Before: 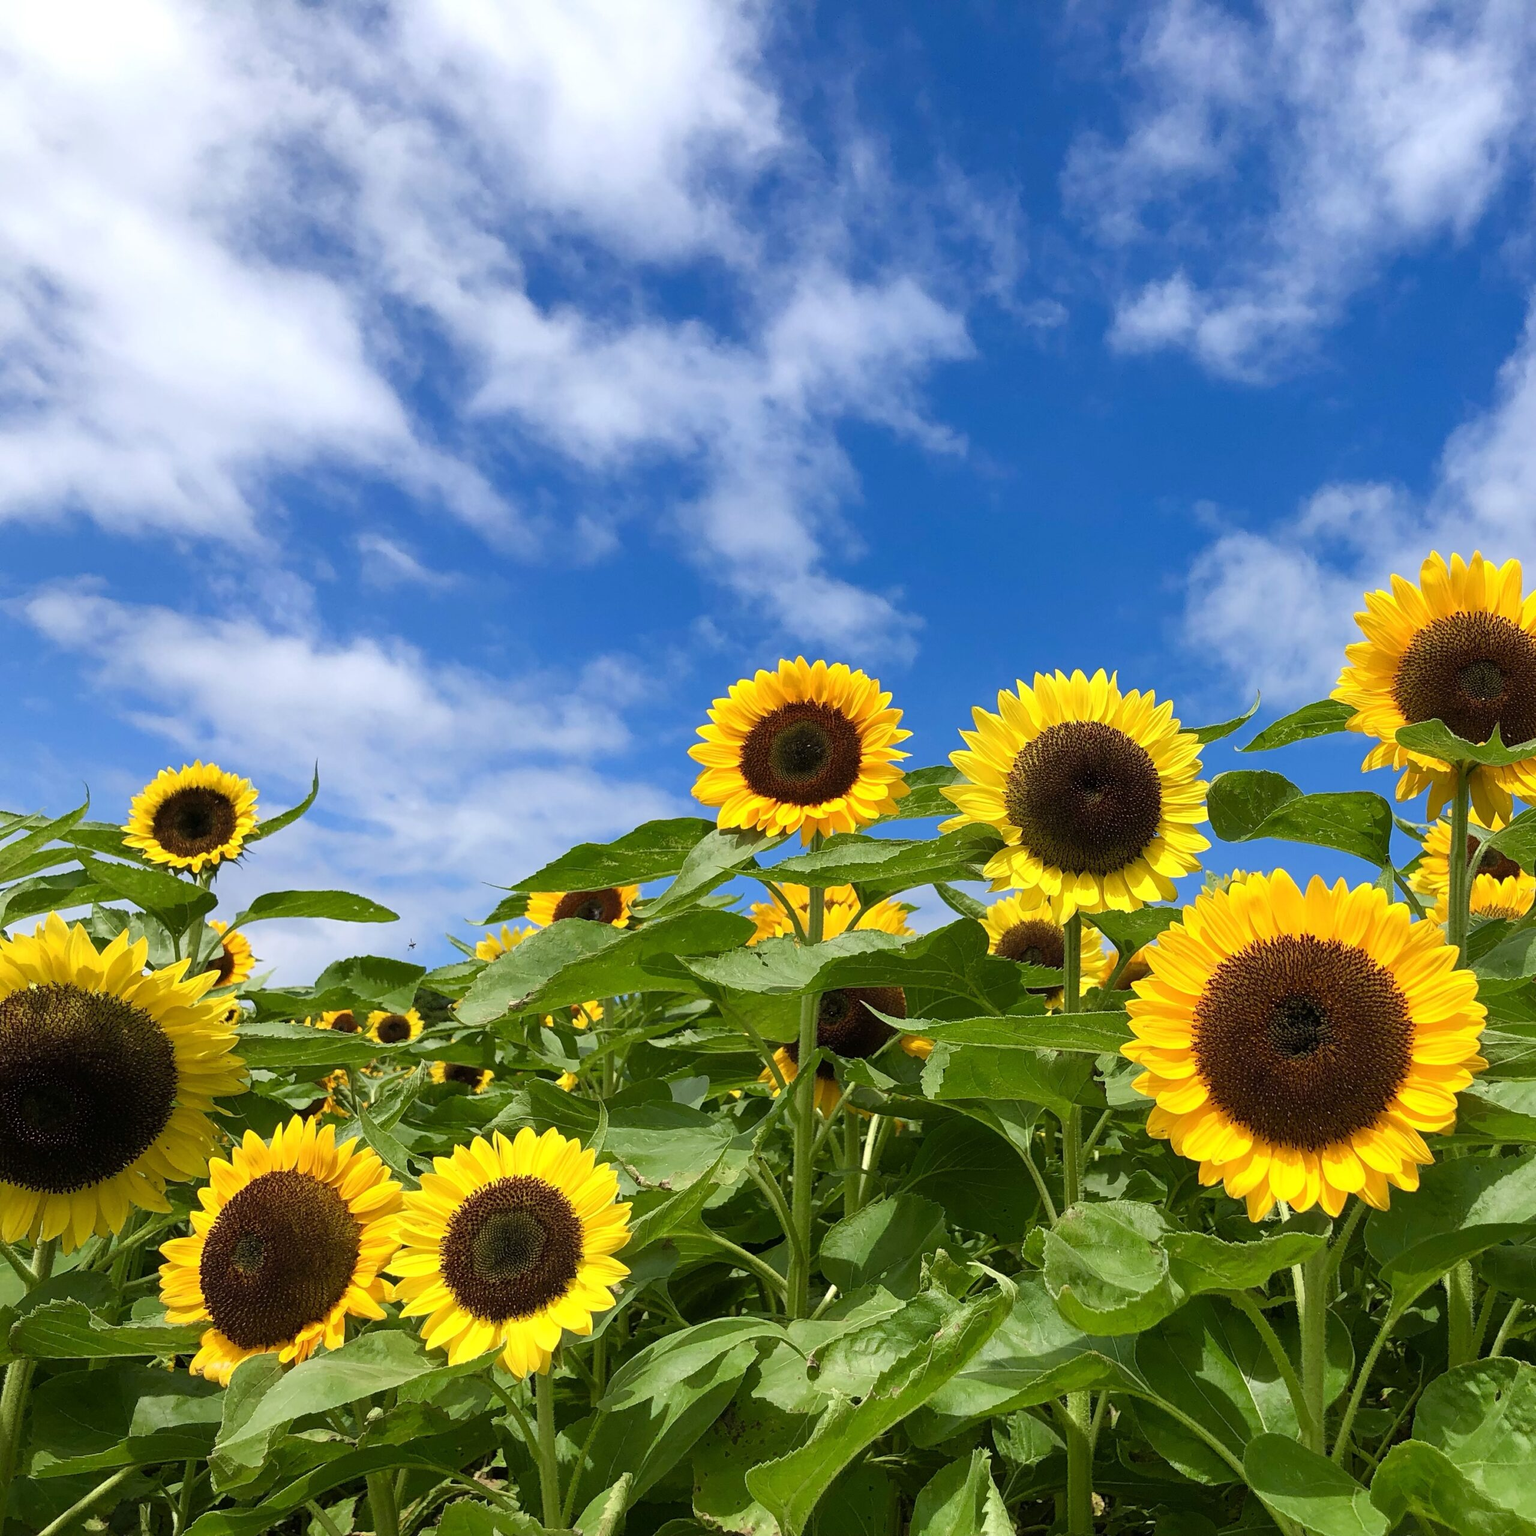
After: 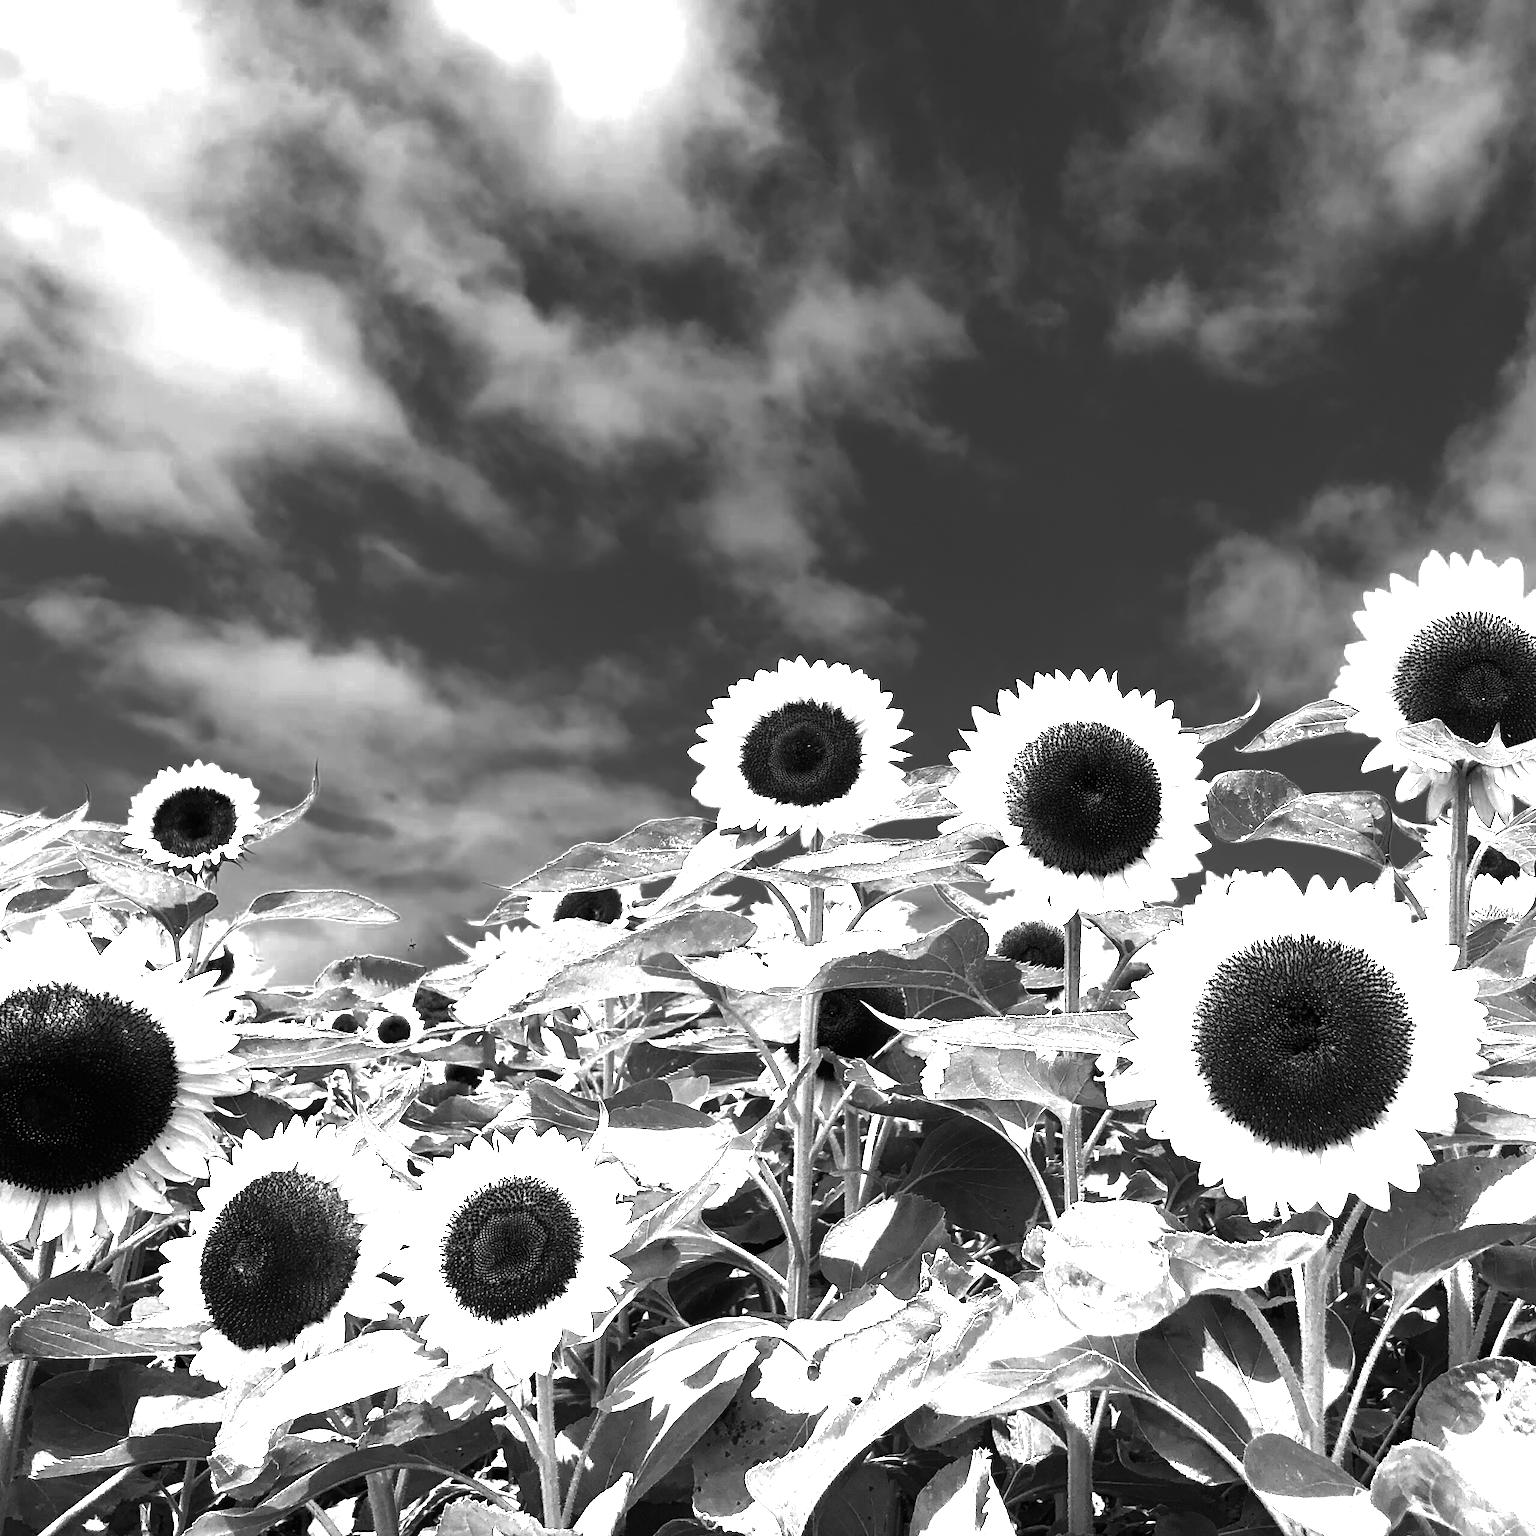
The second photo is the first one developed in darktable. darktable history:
tone equalizer: -8 EV -0.75 EV, -7 EV -0.7 EV, -6 EV -0.6 EV, -5 EV -0.4 EV, -3 EV 0.4 EV, -2 EV 0.6 EV, -1 EV 0.7 EV, +0 EV 0.75 EV, edges refinement/feathering 500, mask exposure compensation -1.57 EV, preserve details no
color zones: curves: ch0 [(0, 0.554) (0.146, 0.662) (0.293, 0.86) (0.503, 0.774) (0.637, 0.106) (0.74, 0.072) (0.866, 0.488) (0.998, 0.569)]; ch1 [(0, 0) (0.143, 0) (0.286, 0) (0.429, 0) (0.571, 0) (0.714, 0) (0.857, 0)]
